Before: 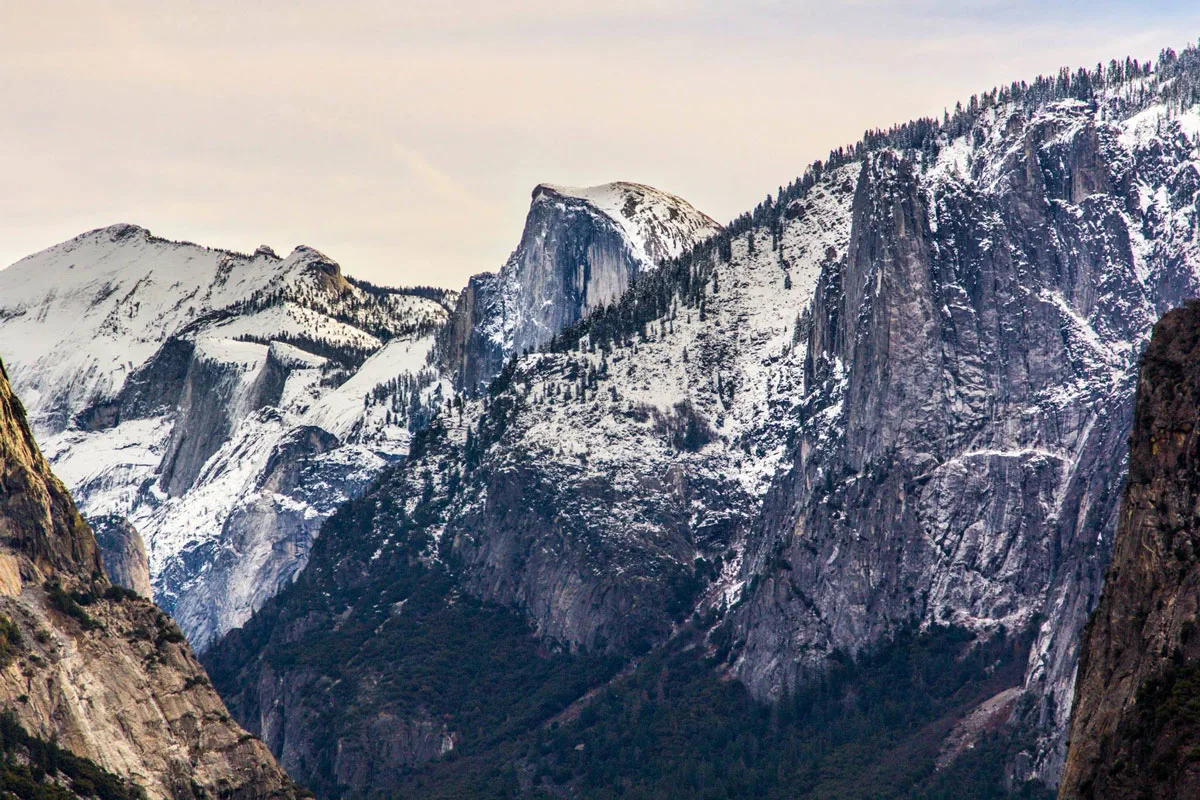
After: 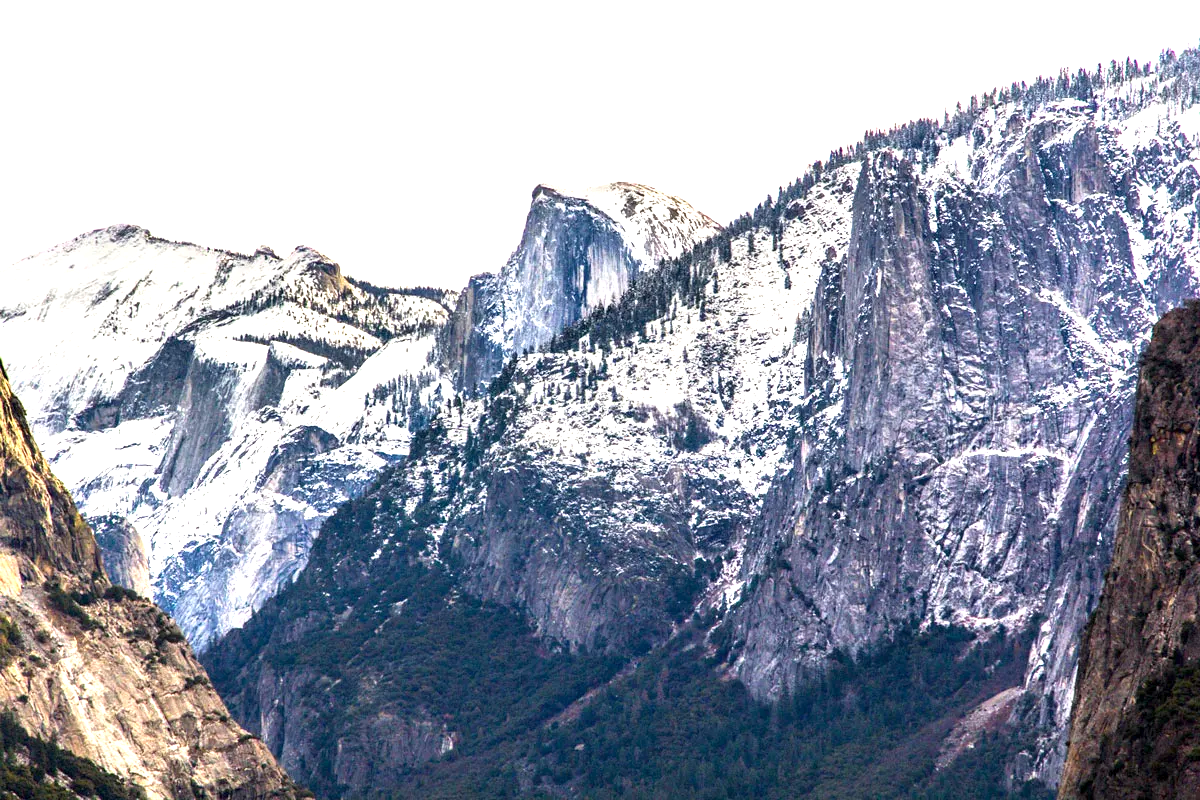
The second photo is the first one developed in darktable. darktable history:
exposure: black level correction 0.001, exposure 1.13 EV, compensate exposure bias true, compensate highlight preservation false
